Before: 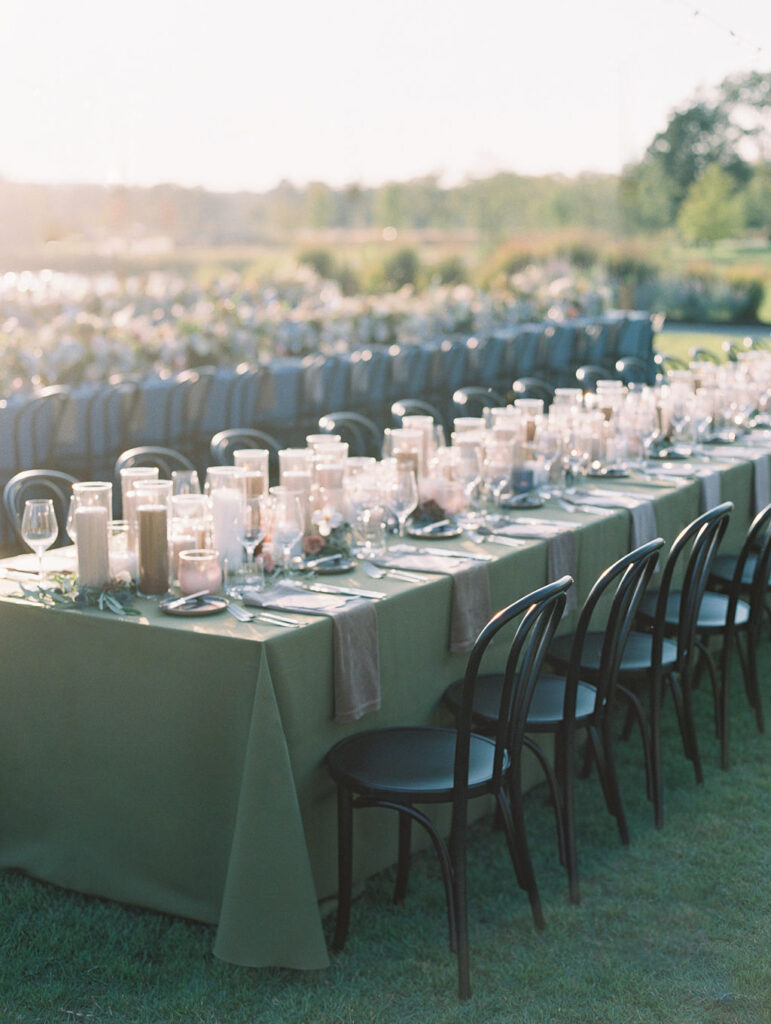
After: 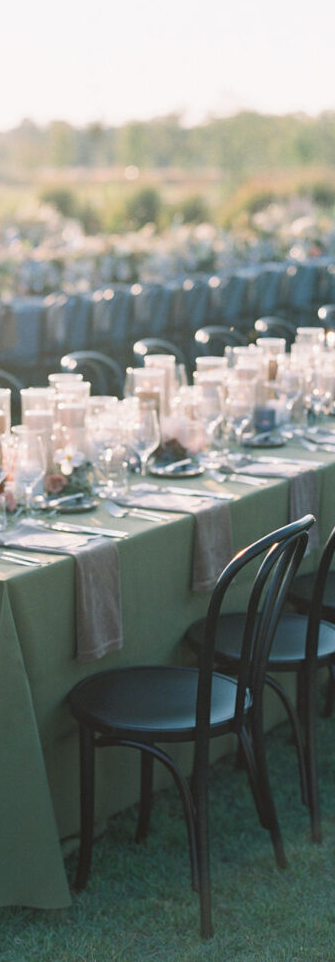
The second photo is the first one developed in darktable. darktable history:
crop: left 33.565%, top 6.008%, right 22.901%
